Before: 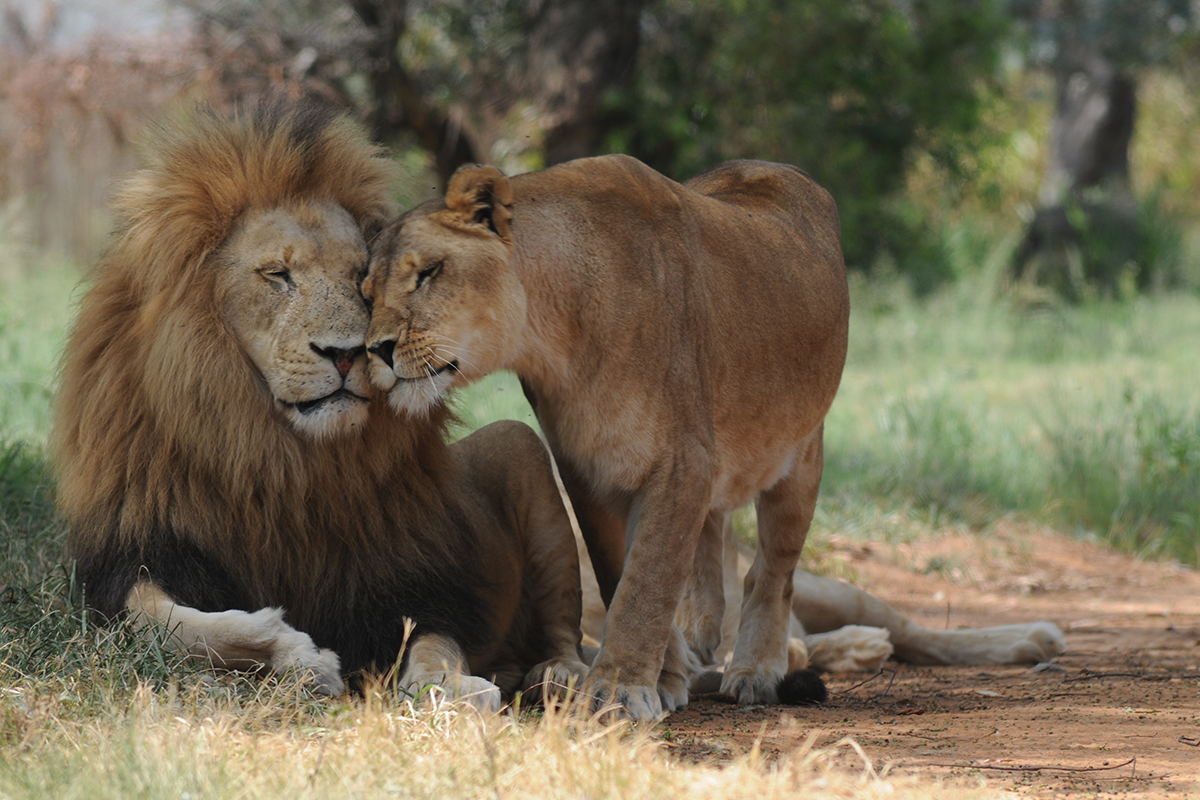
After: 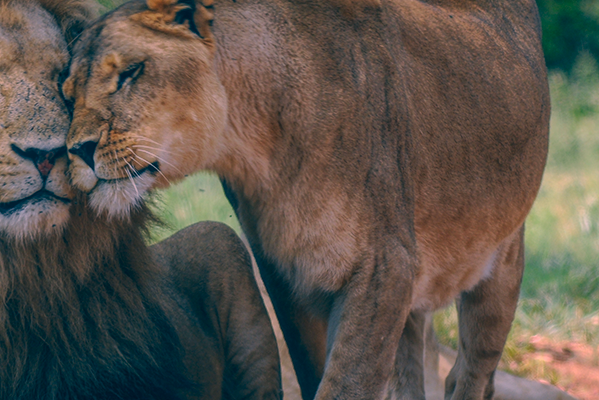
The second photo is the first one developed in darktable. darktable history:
crop: left 25%, top 25%, right 25%, bottom 25%
color correction: highlights a* 17.03, highlights b* 0.205, shadows a* -15.38, shadows b* -14.56, saturation 1.5
local contrast: highlights 66%, shadows 33%, detail 166%, midtone range 0.2
